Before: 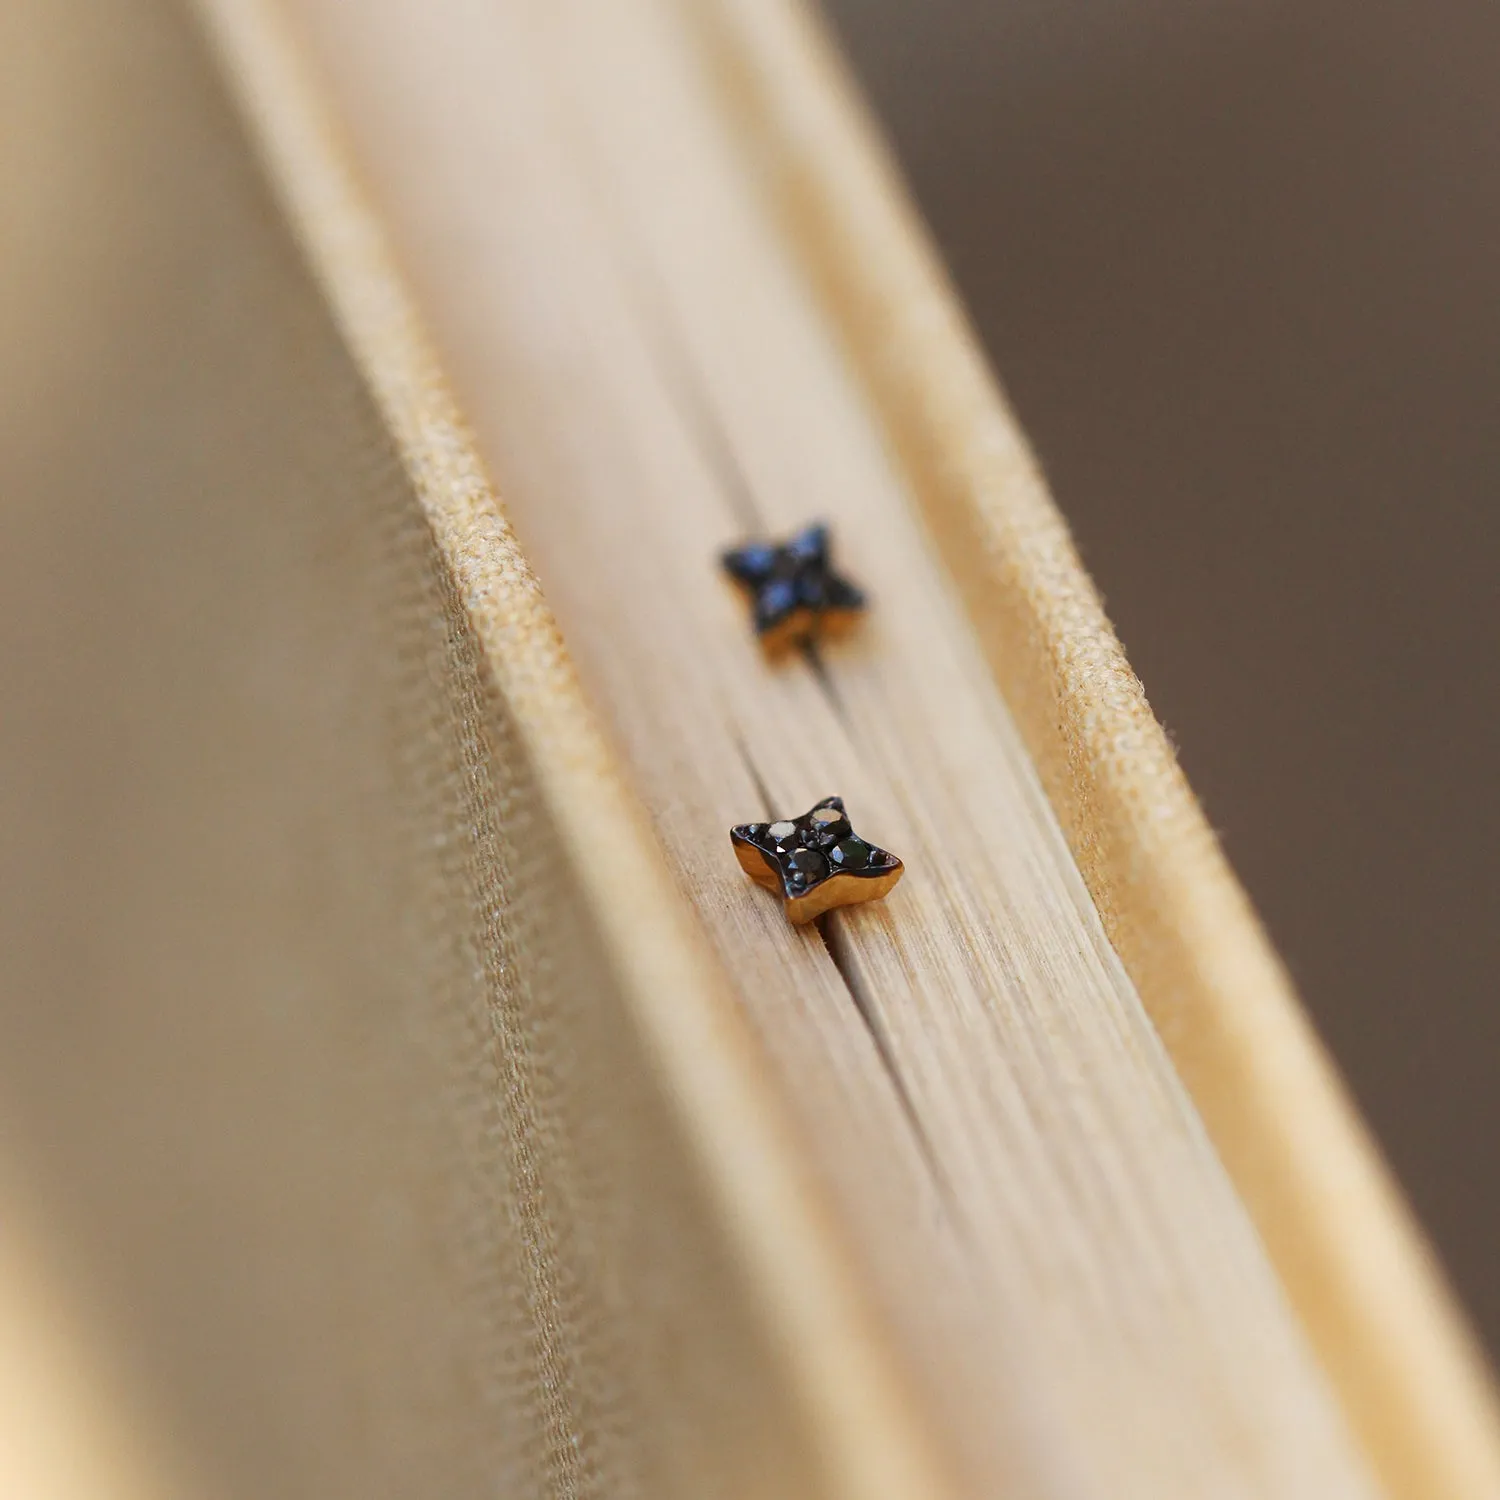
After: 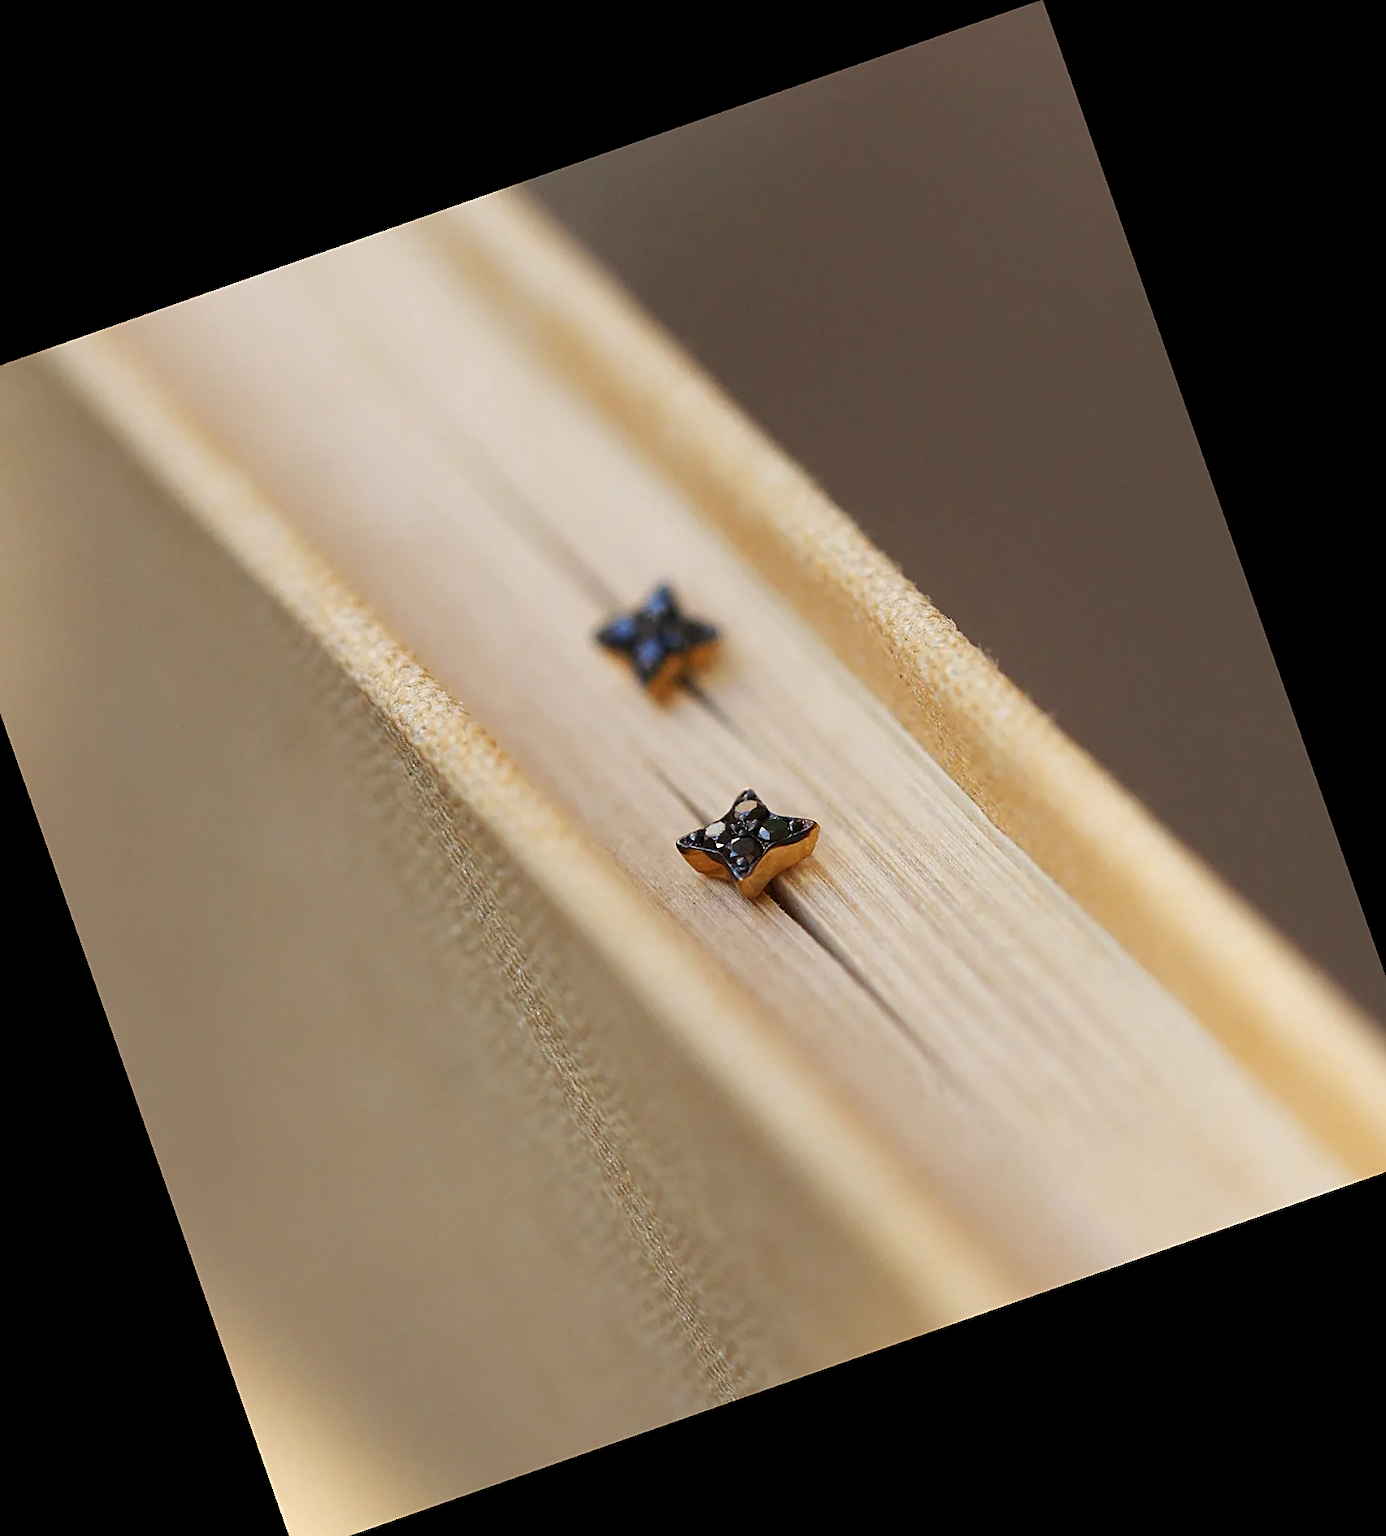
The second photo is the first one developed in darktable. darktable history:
sharpen: on, module defaults
crop and rotate: angle 19.35°, left 6.944%, right 3.801%, bottom 1.121%
